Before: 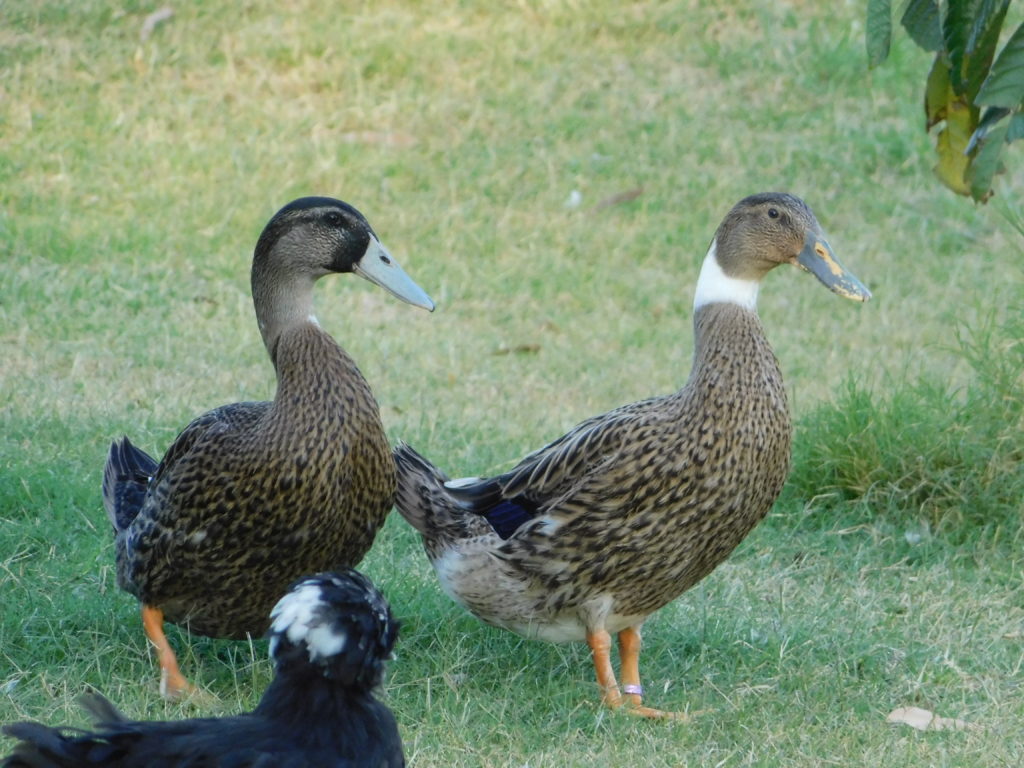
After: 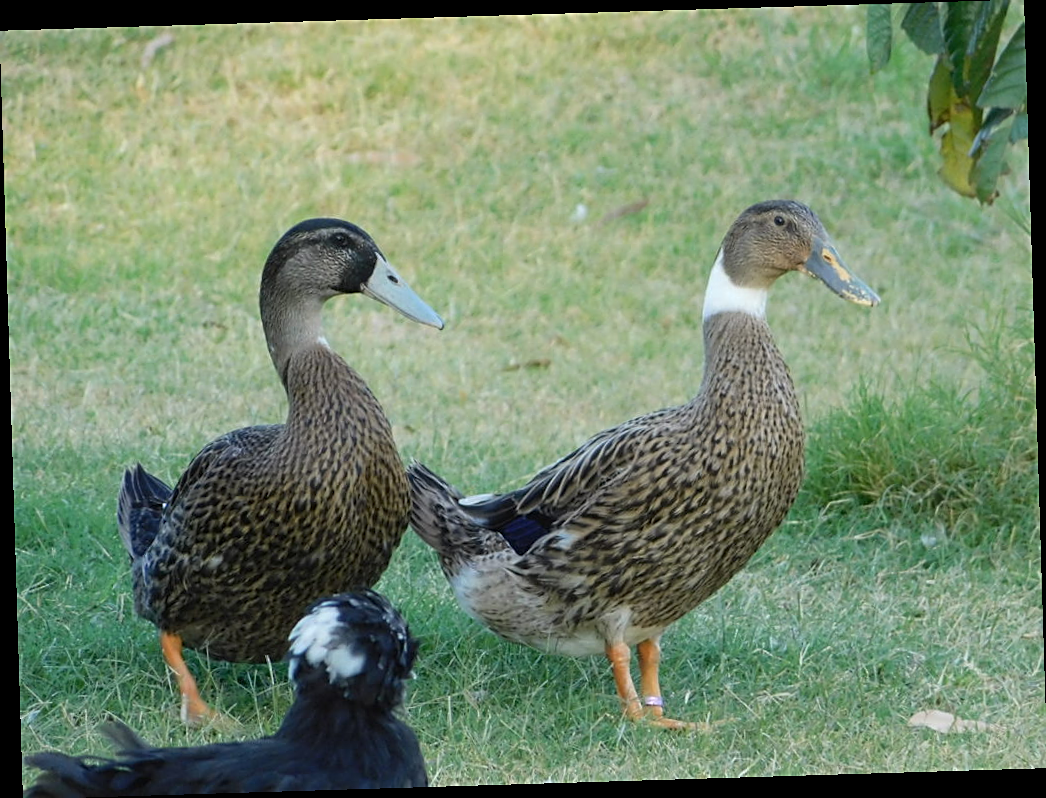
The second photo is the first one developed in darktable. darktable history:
rotate and perspective: rotation -1.75°, automatic cropping off
sharpen: on, module defaults
